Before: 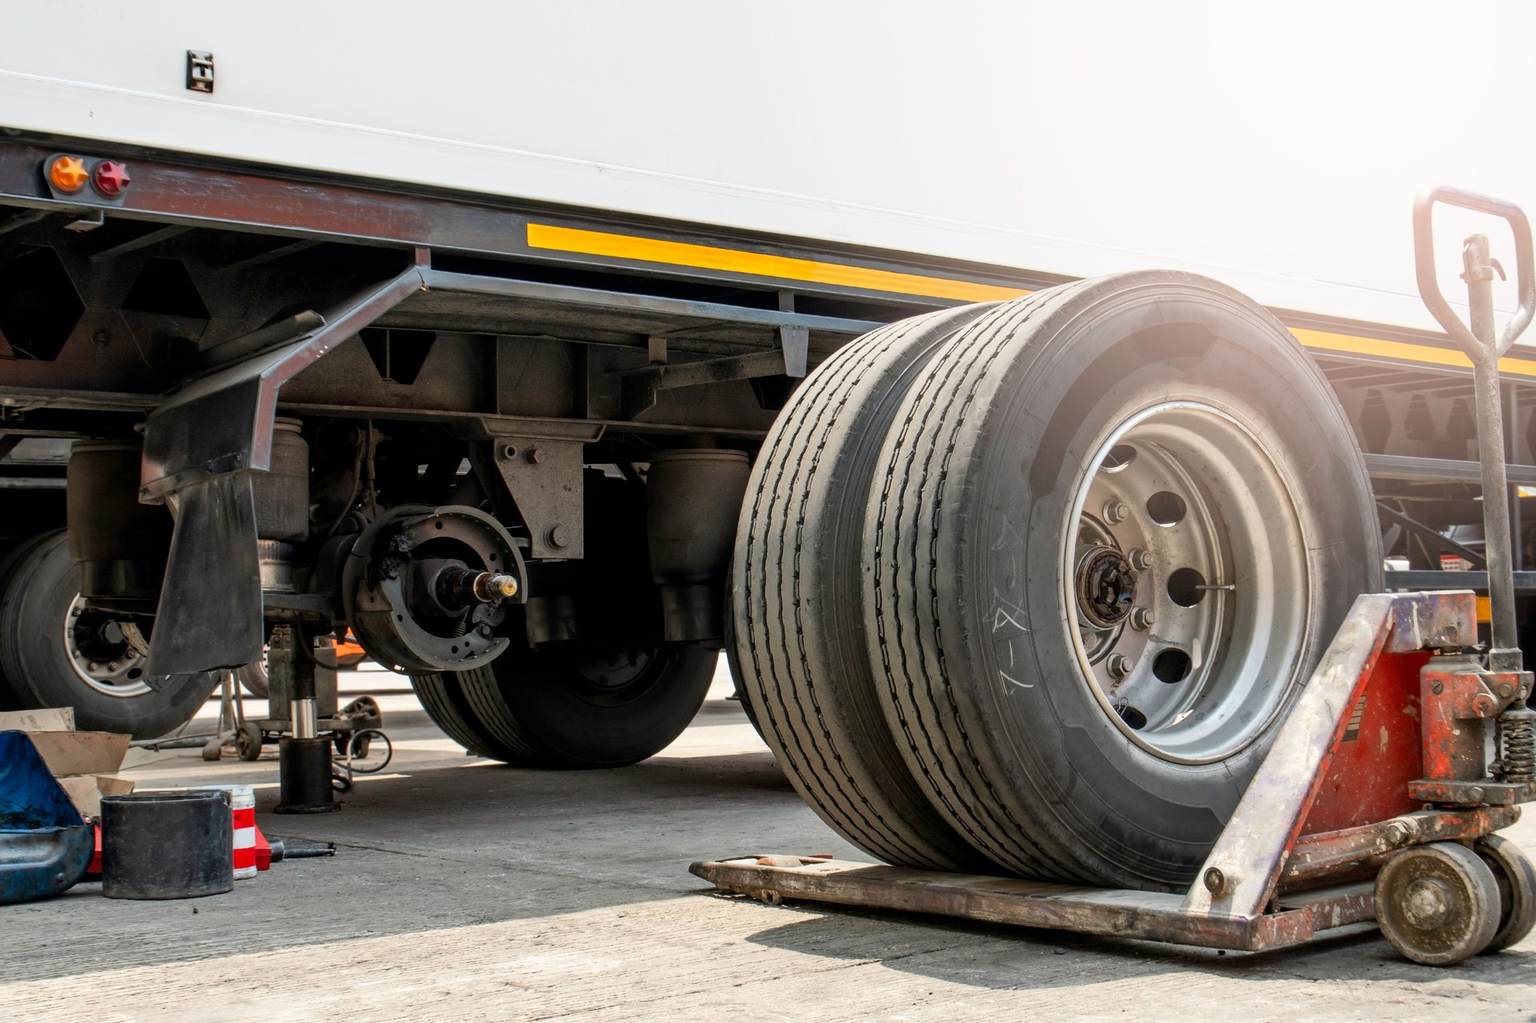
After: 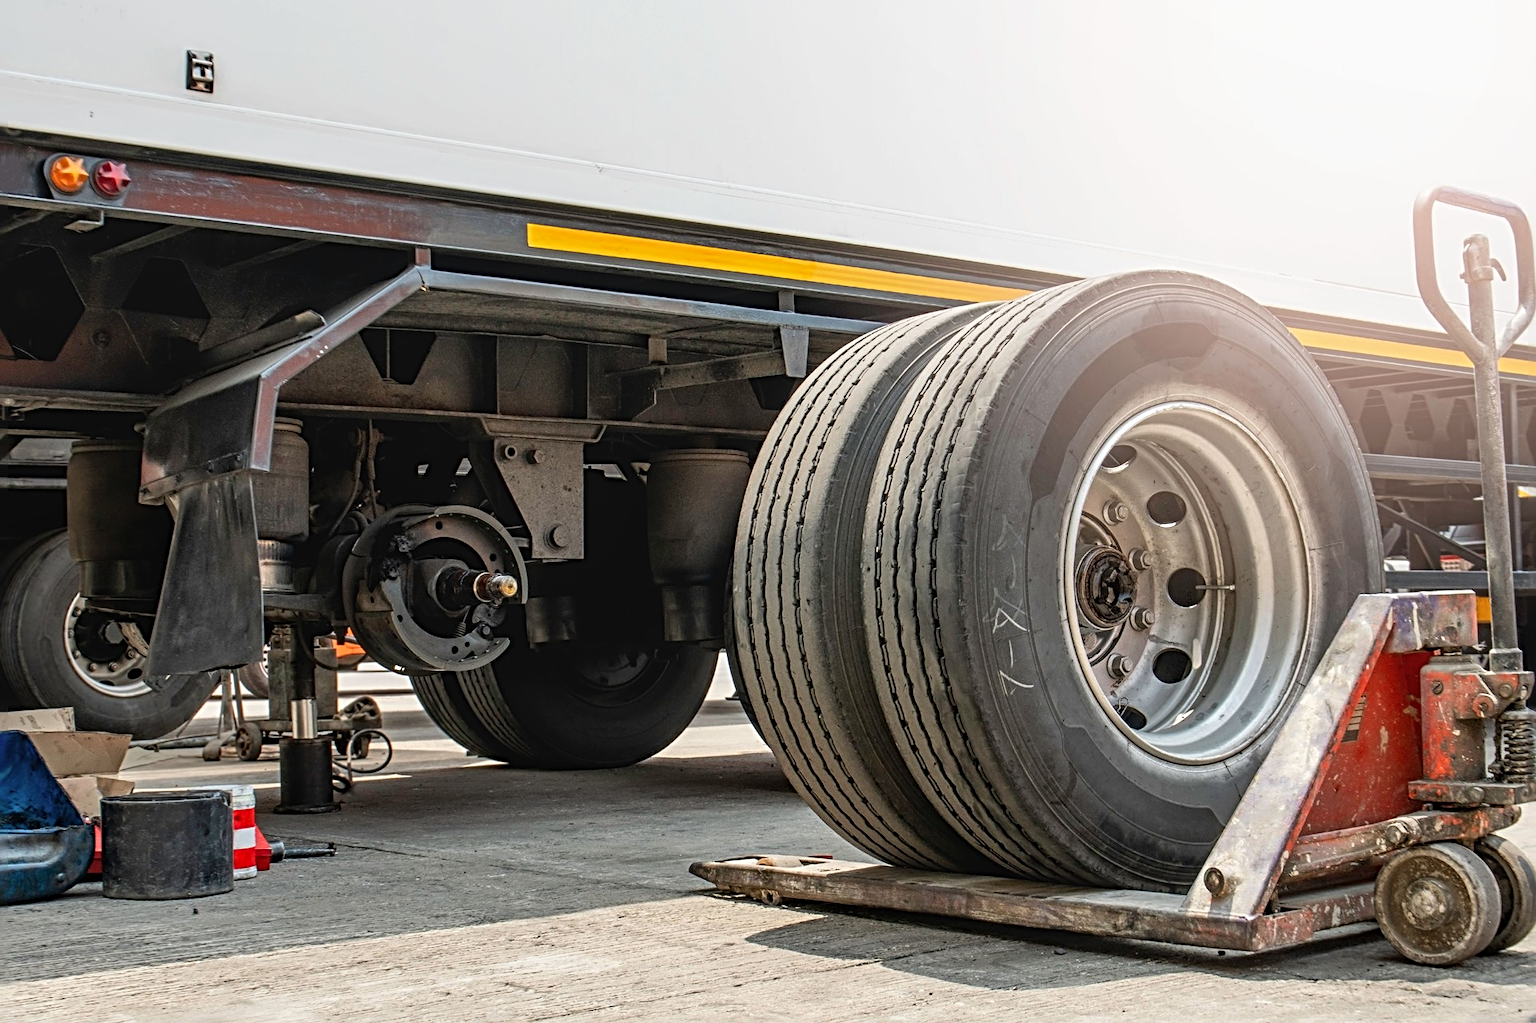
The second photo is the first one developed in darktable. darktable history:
local contrast: detail 110%
sharpen: radius 4
